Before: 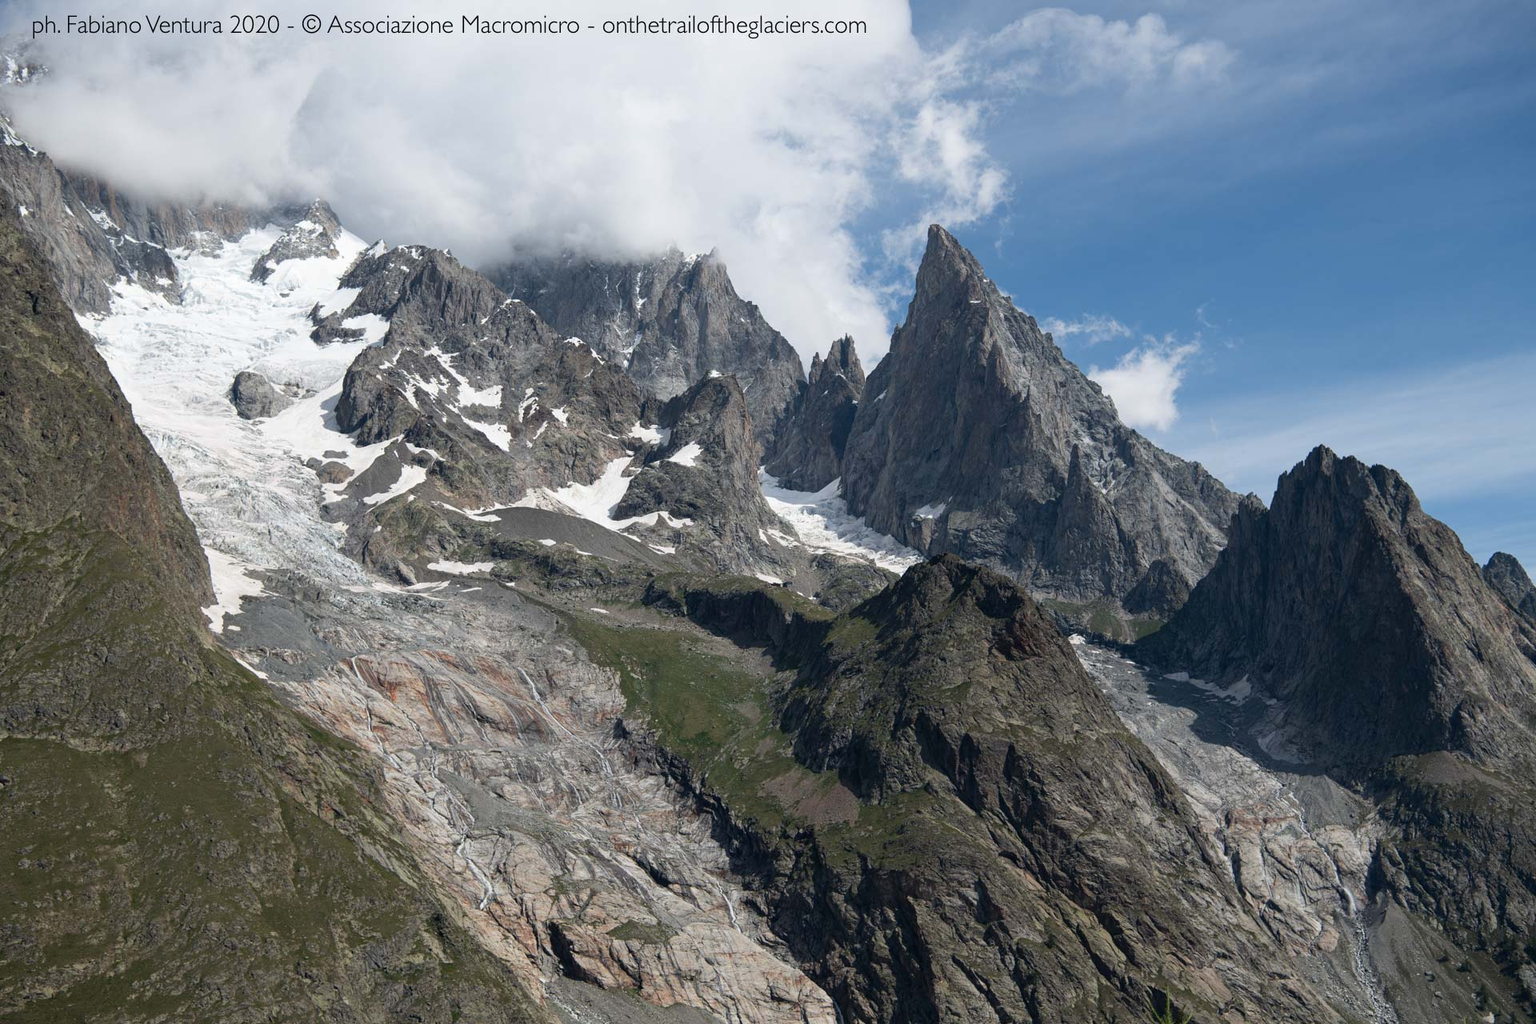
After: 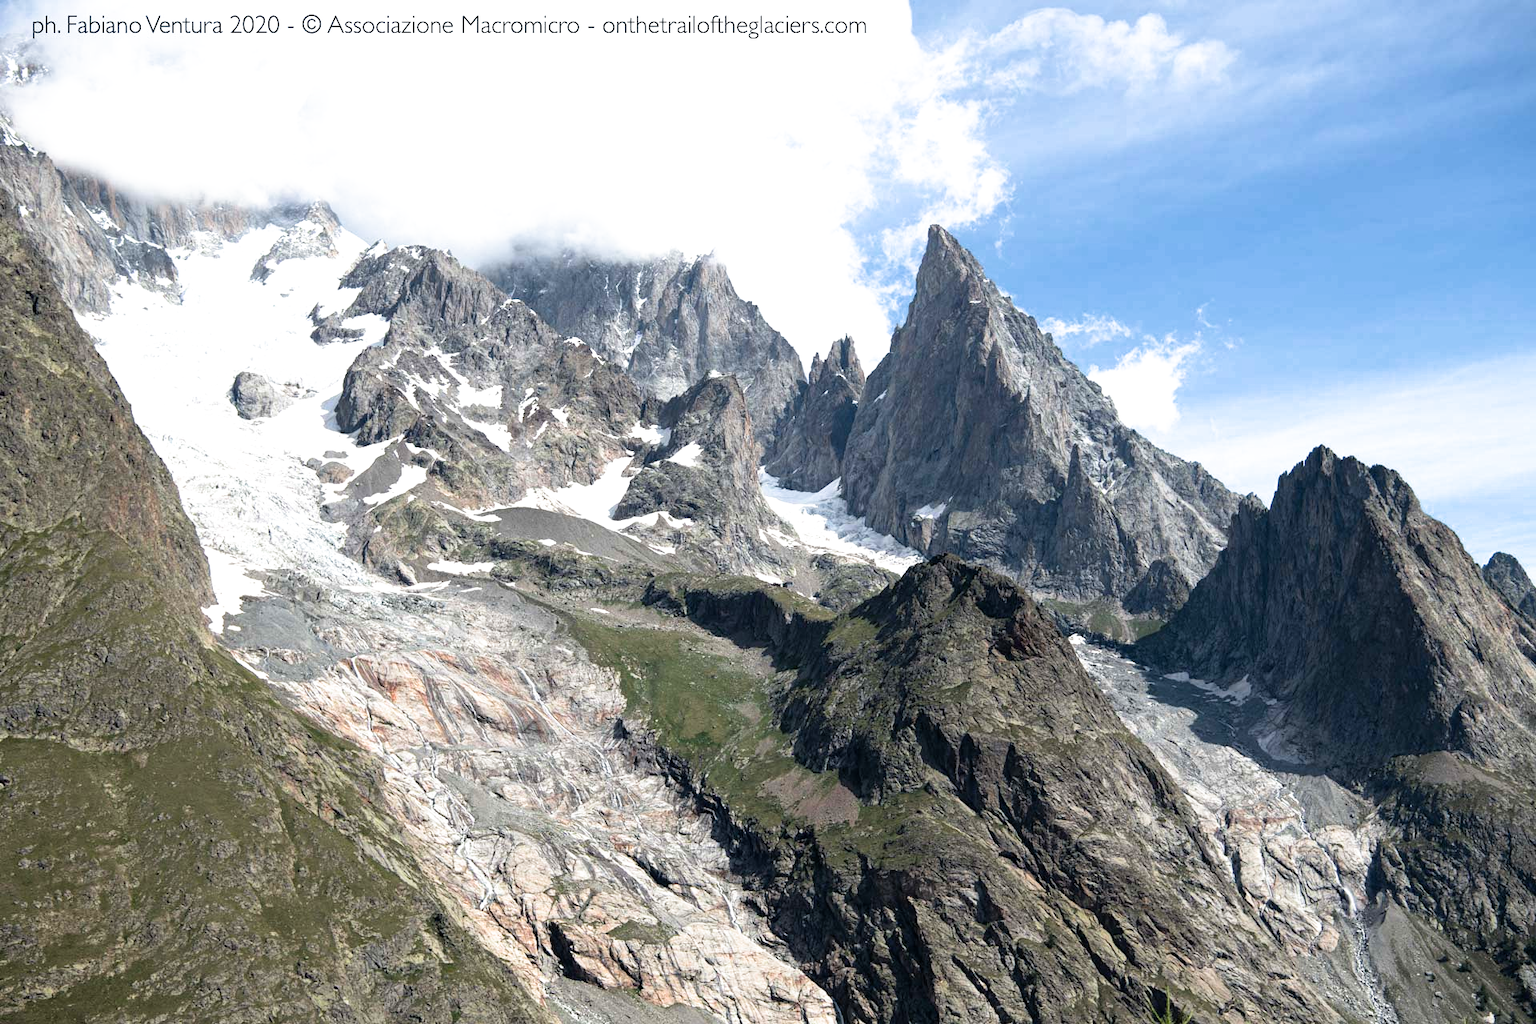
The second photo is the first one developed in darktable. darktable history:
exposure: black level correction 0.001, exposure 1.05 EV, compensate exposure bias true, compensate highlight preservation false
filmic rgb: black relative exposure -12.8 EV, white relative exposure 2.8 EV, threshold 3 EV, target black luminance 0%, hardness 8.54, latitude 70.41%, contrast 1.133, shadows ↔ highlights balance -0.395%, color science v4 (2020), enable highlight reconstruction true
